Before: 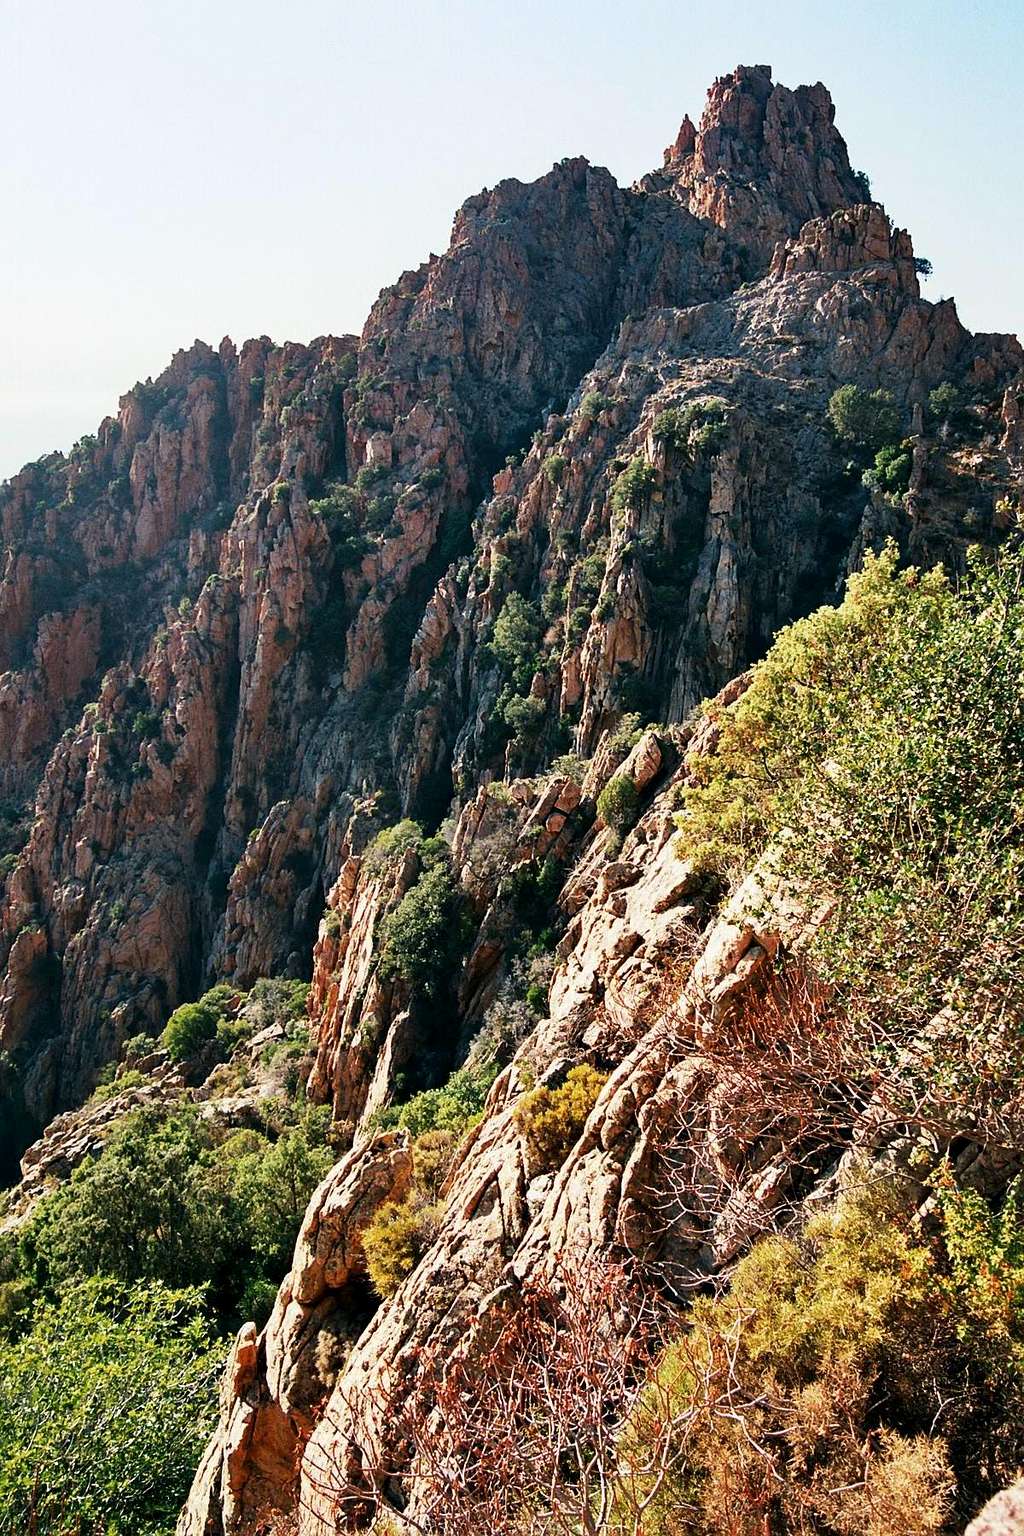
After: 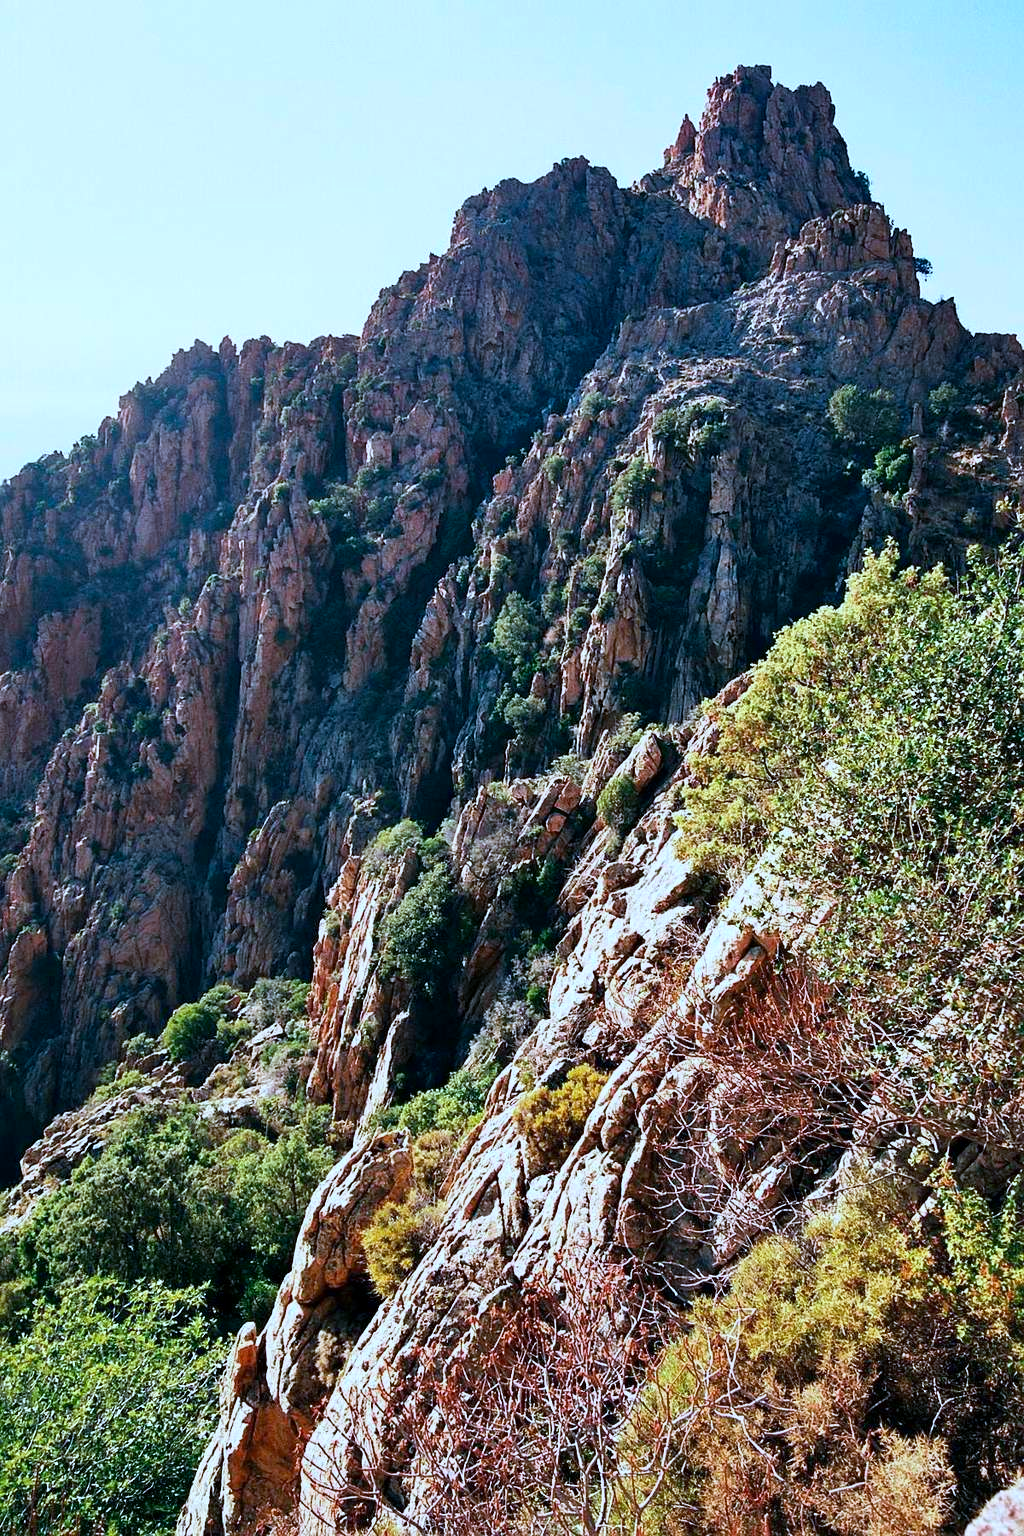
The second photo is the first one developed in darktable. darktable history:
color calibration: output colorfulness [0, 0.315, 0, 0], illuminant custom, x 0.39, y 0.392, temperature 3869.65 K
